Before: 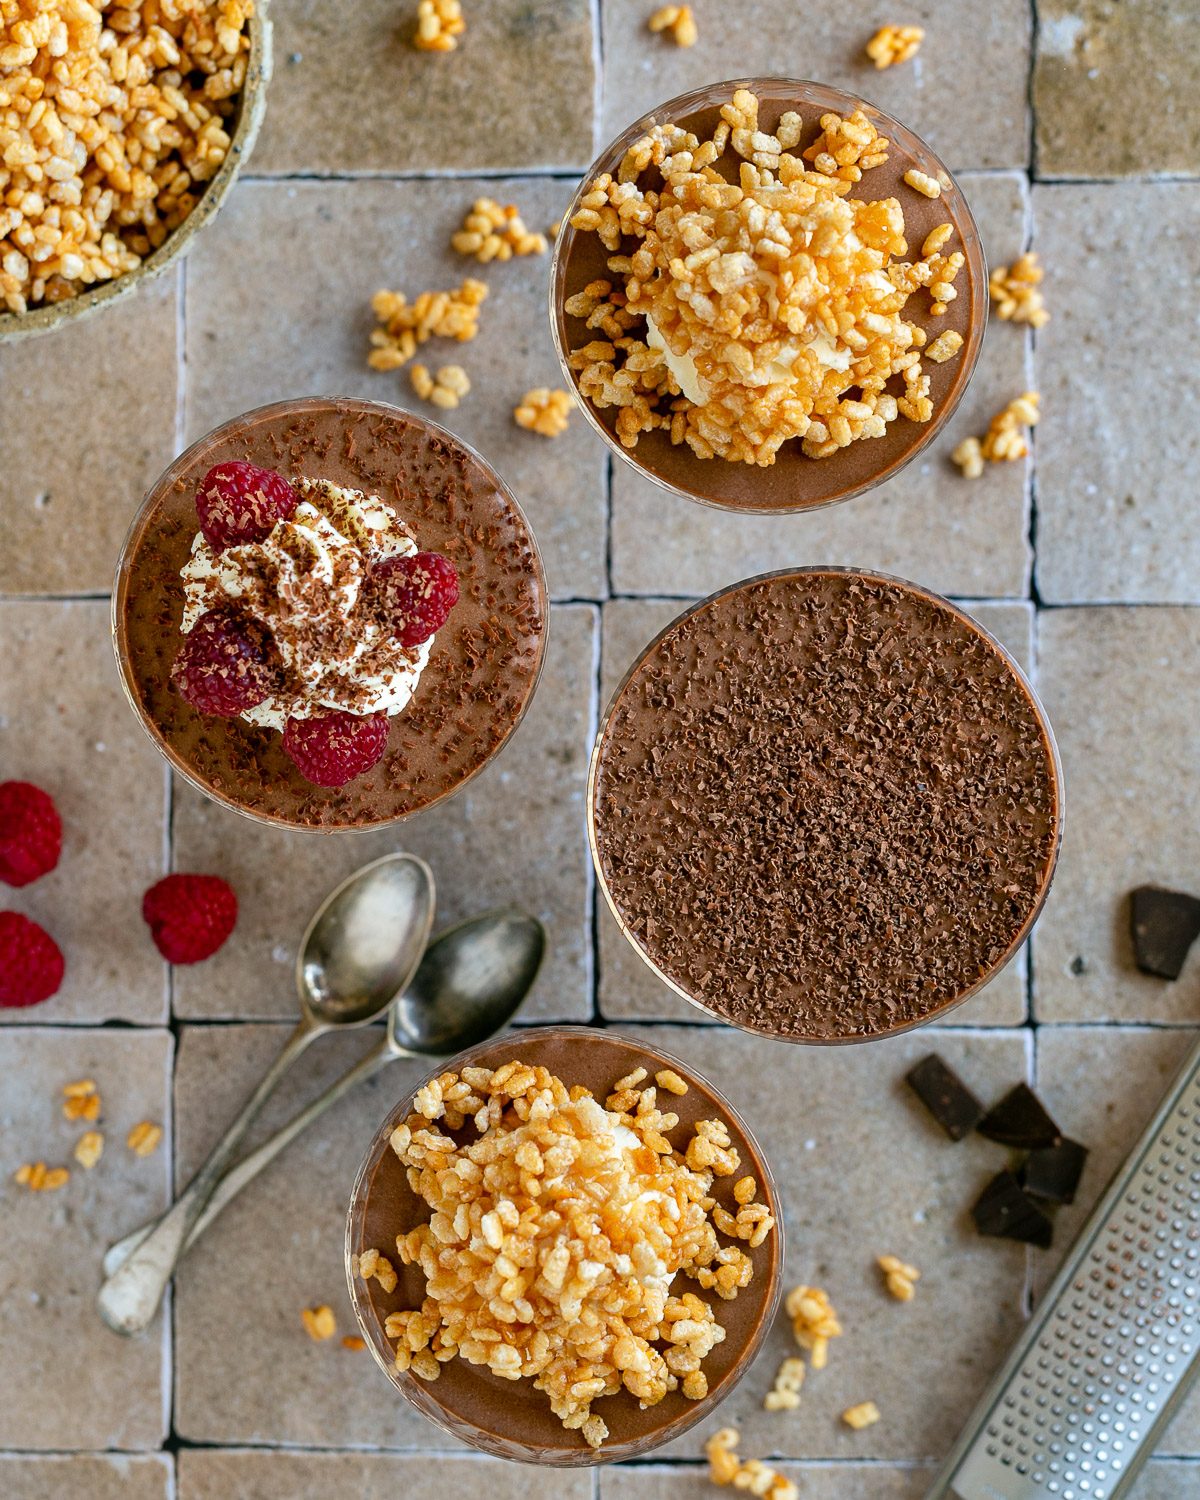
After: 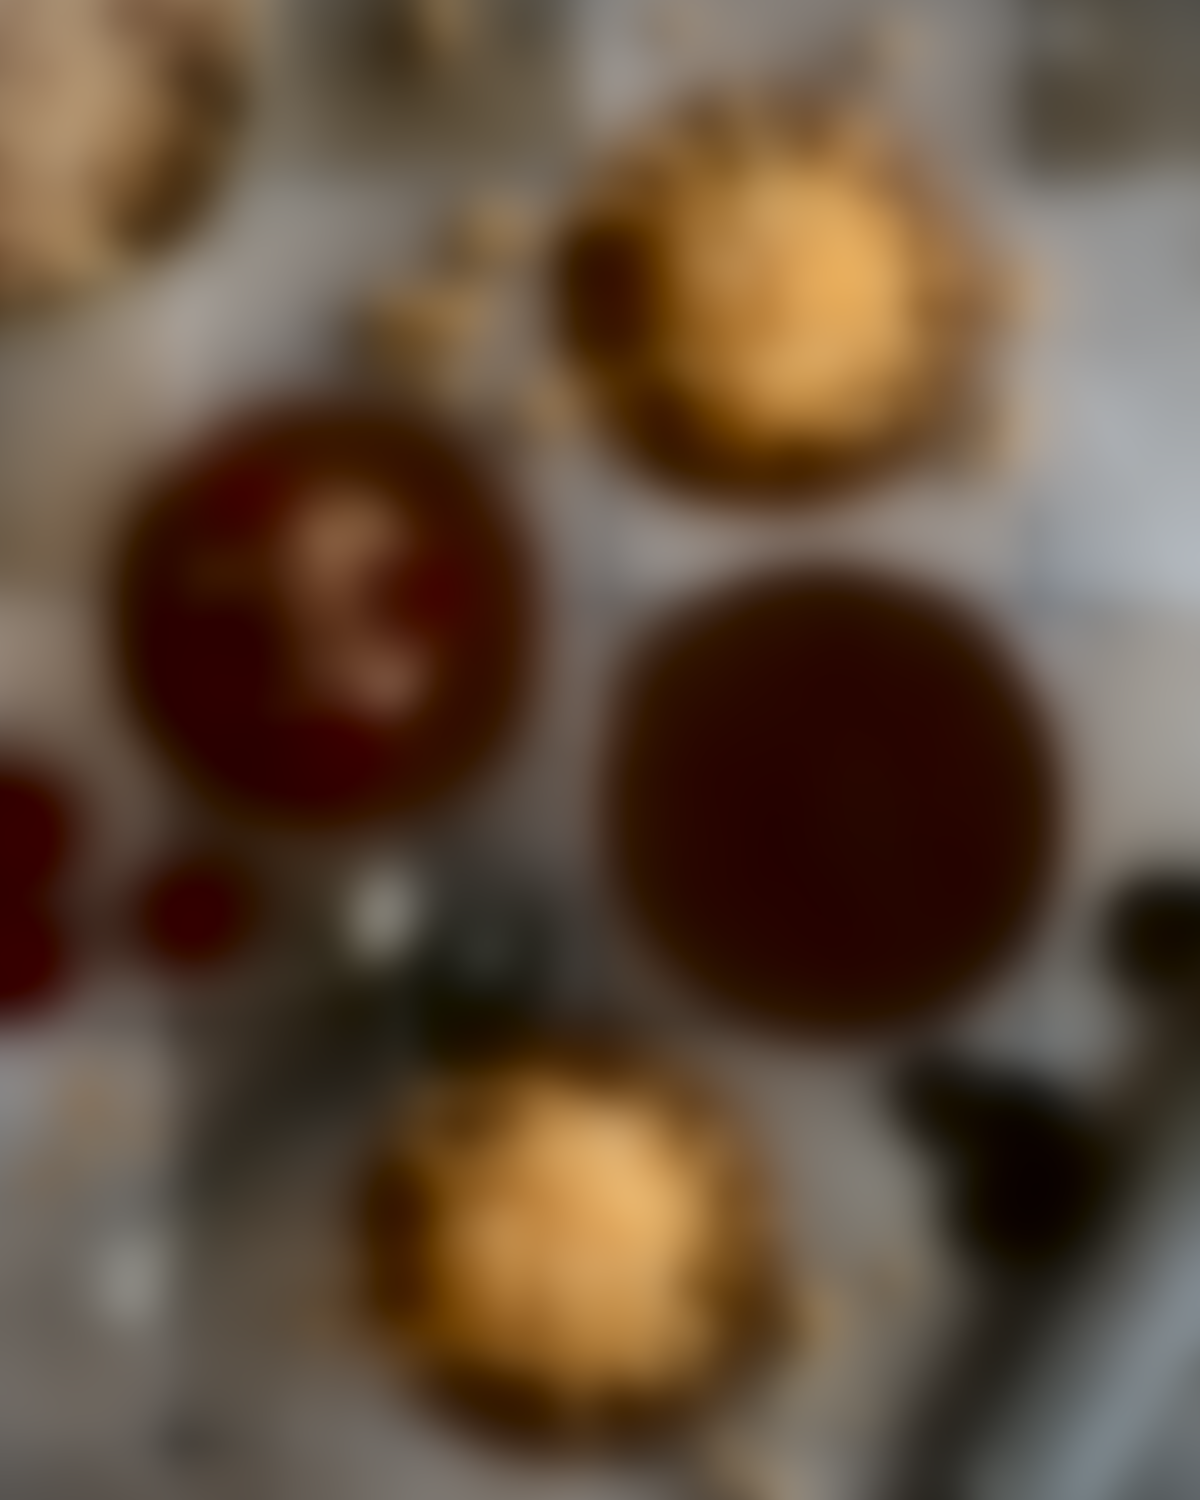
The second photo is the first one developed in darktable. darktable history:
vignetting: on, module defaults
lowpass: radius 31.92, contrast 1.72, brightness -0.98, saturation 0.94
bloom: size 40%
